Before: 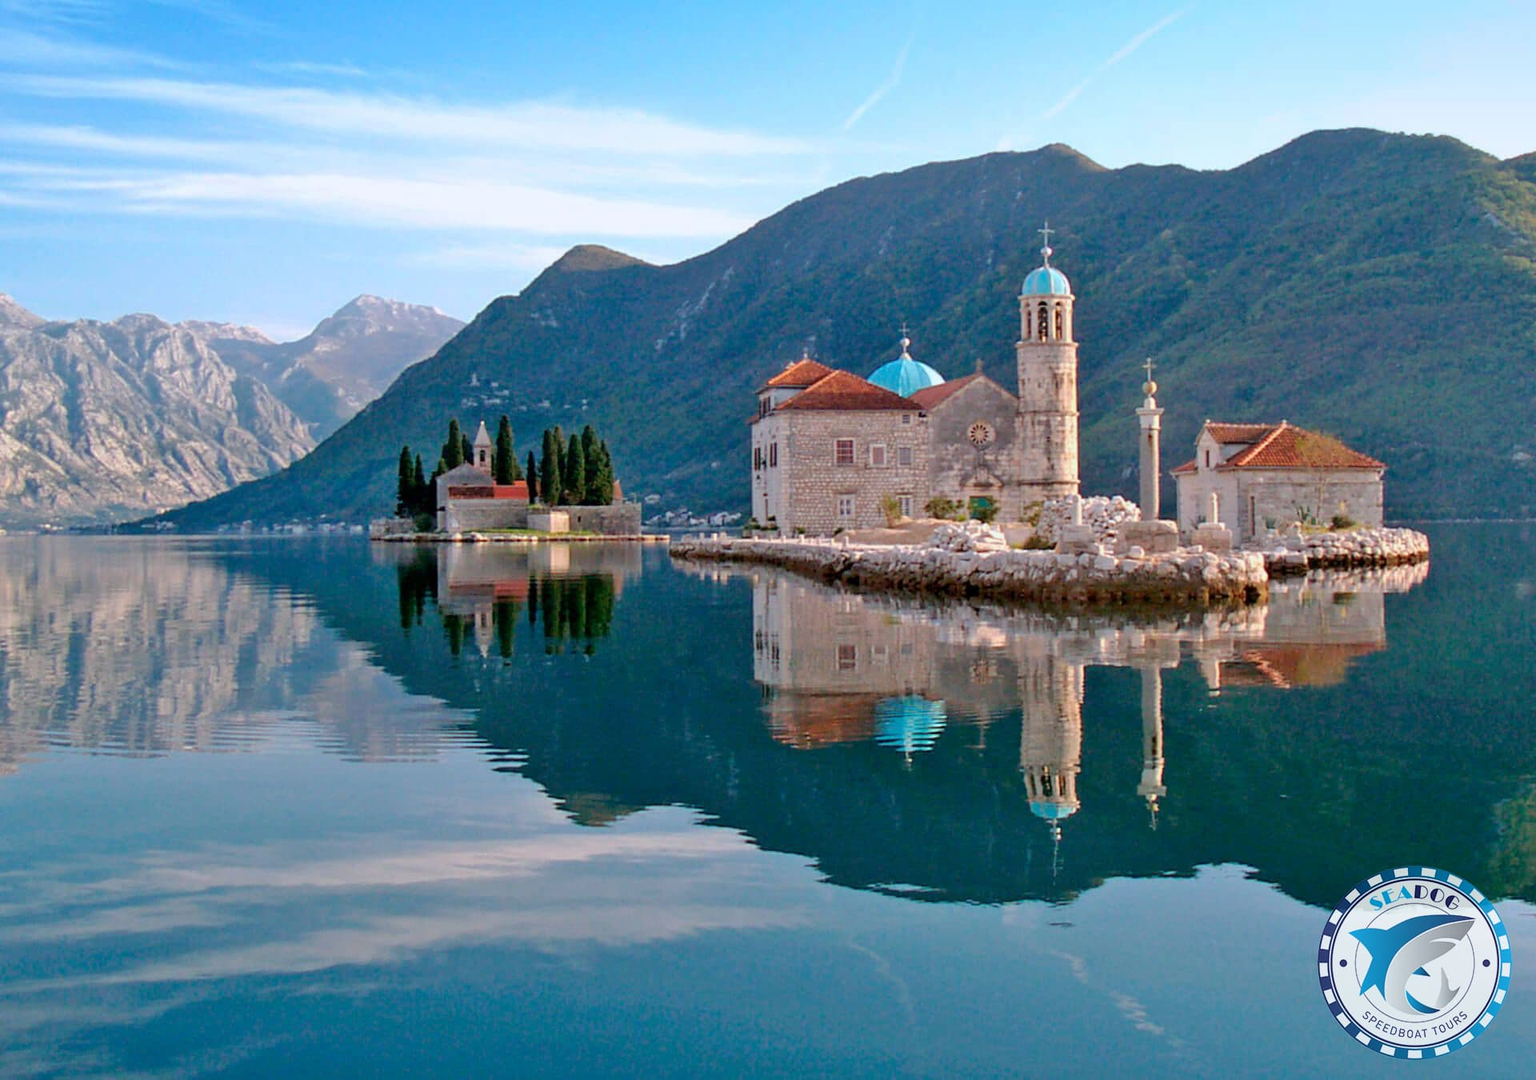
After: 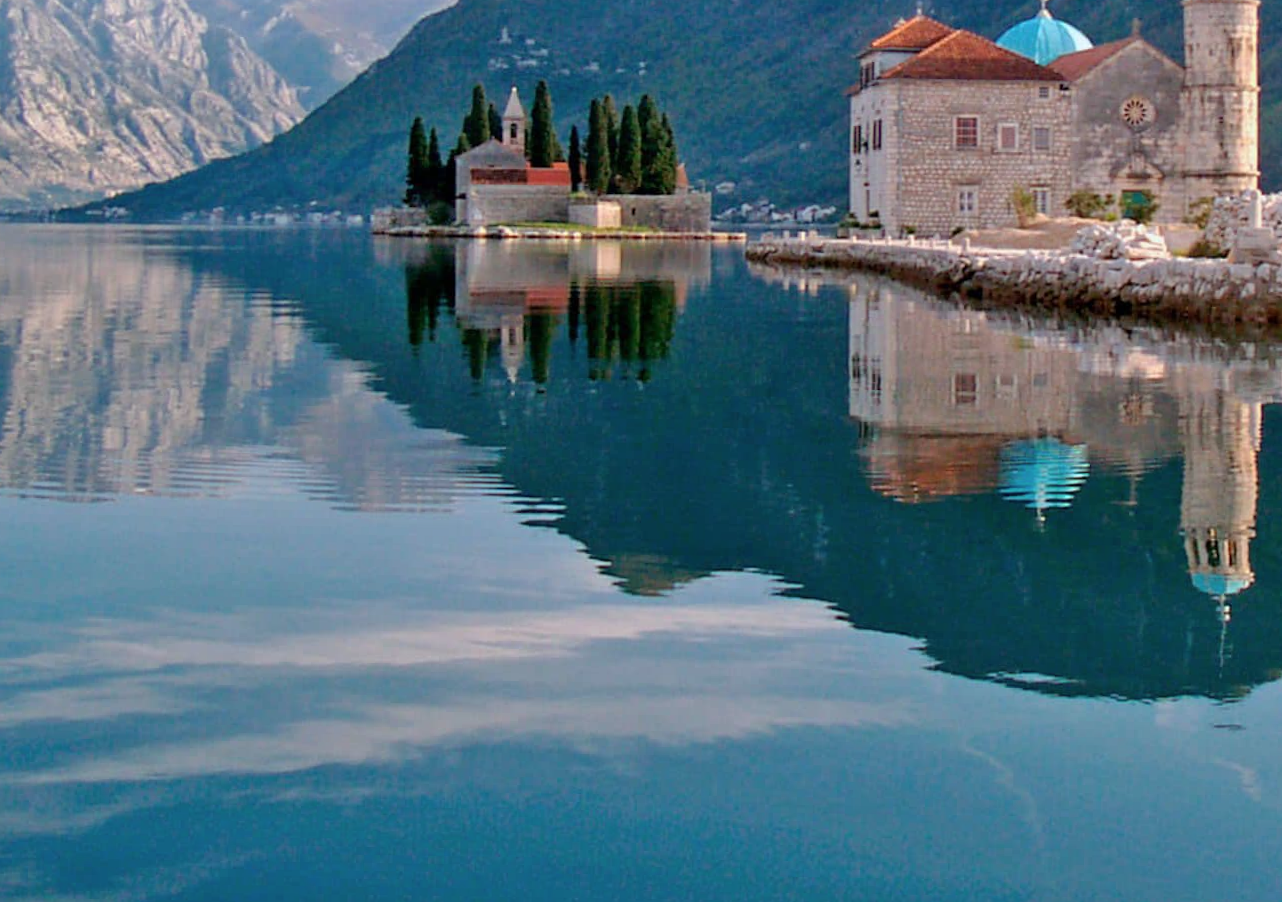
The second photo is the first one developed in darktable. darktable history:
contrast brightness saturation: contrast 0.01, saturation -0.05
crop and rotate: angle -0.82°, left 3.85%, top 31.828%, right 27.992%
